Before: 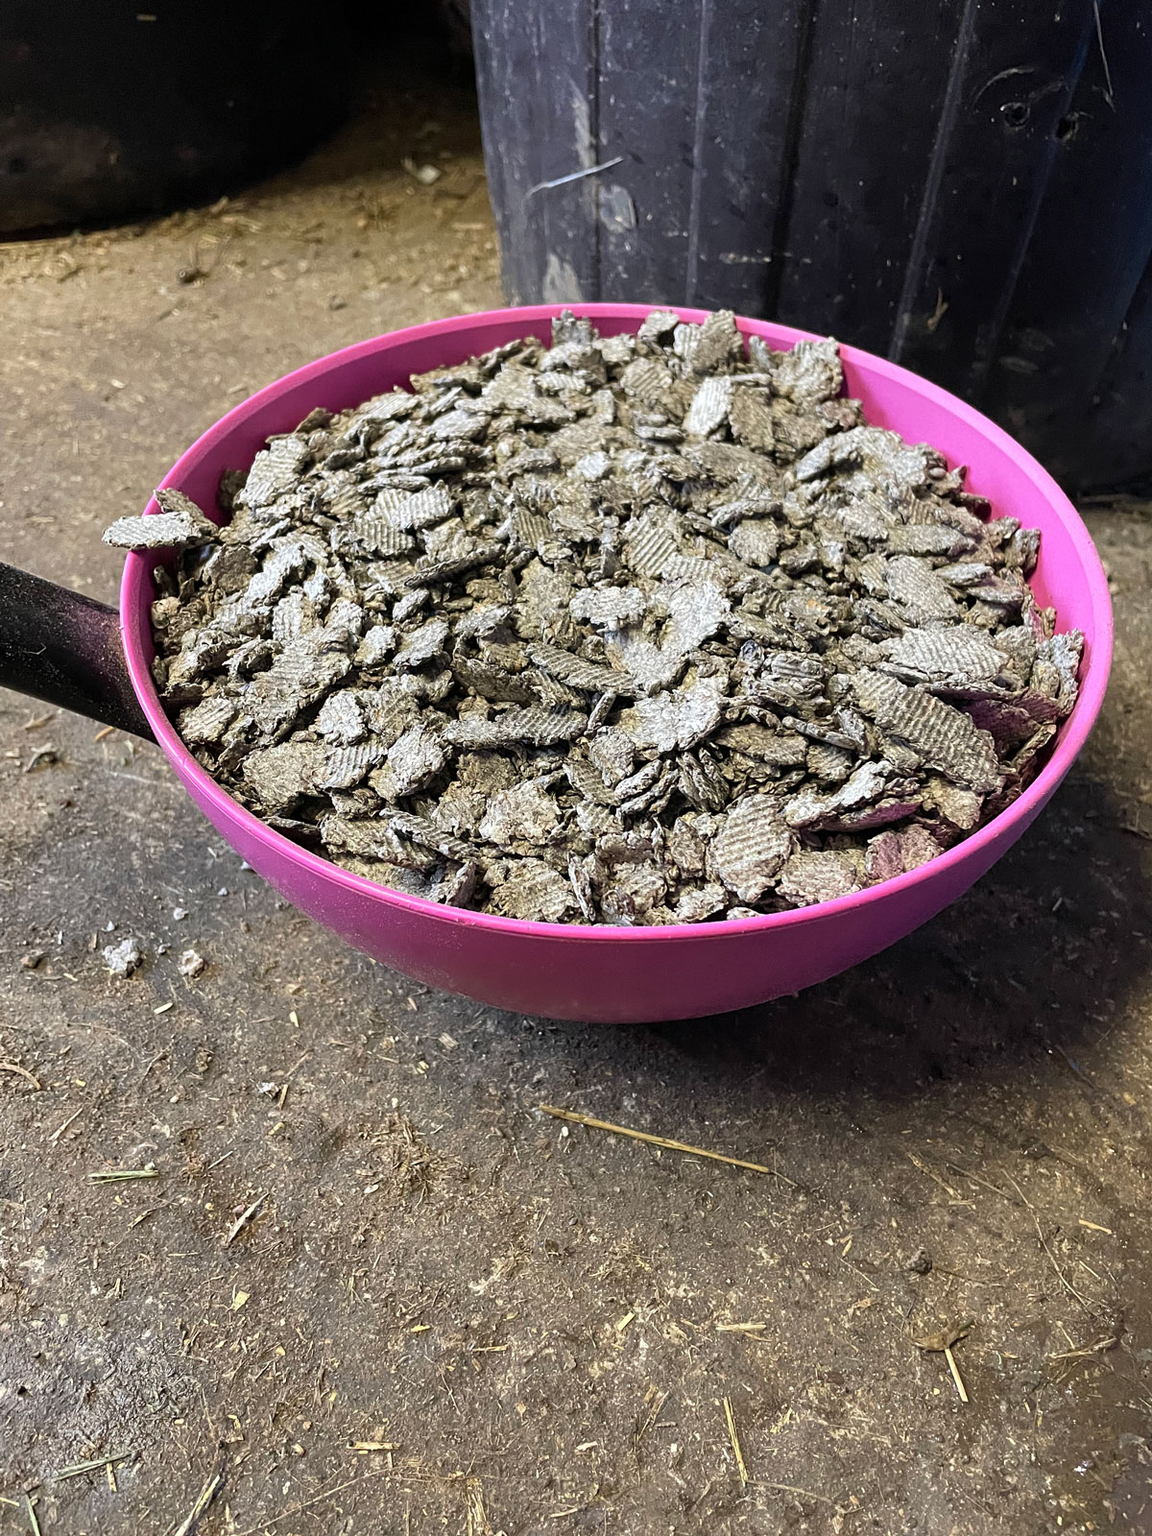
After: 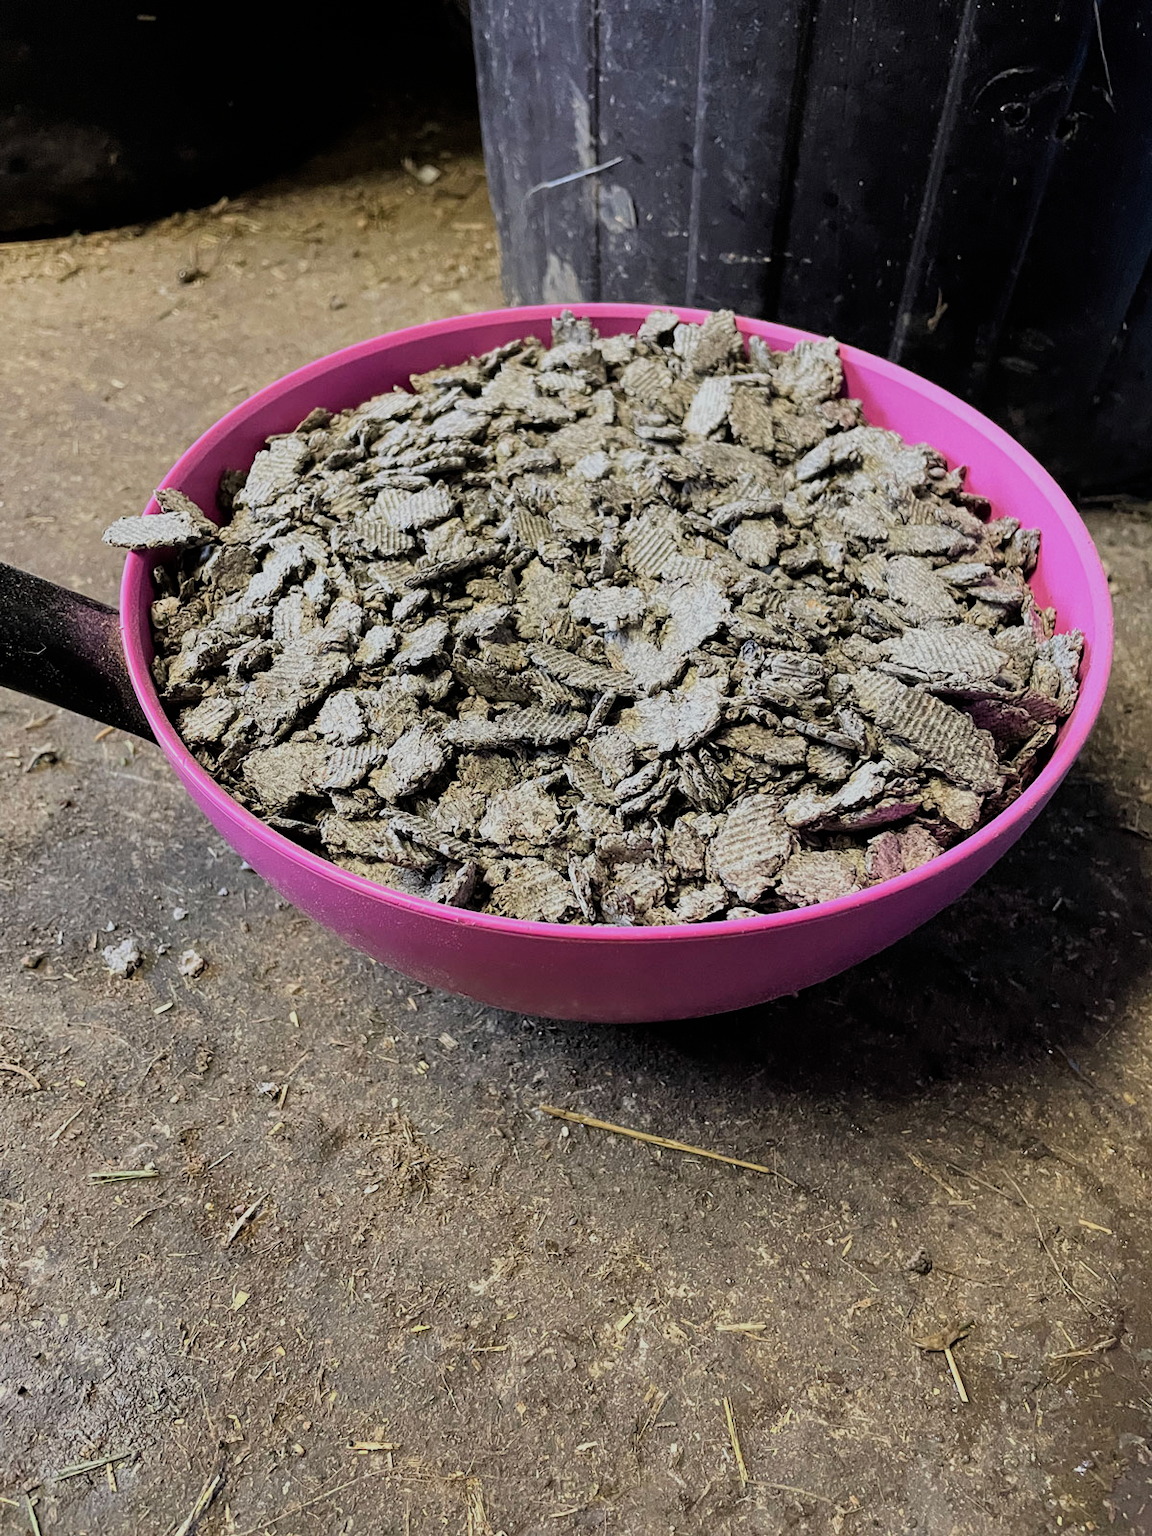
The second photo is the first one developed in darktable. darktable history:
filmic rgb: black relative exposure -7.65 EV, white relative exposure 4.56 EV, threshold 2.96 EV, hardness 3.61, color science v6 (2022), enable highlight reconstruction true
